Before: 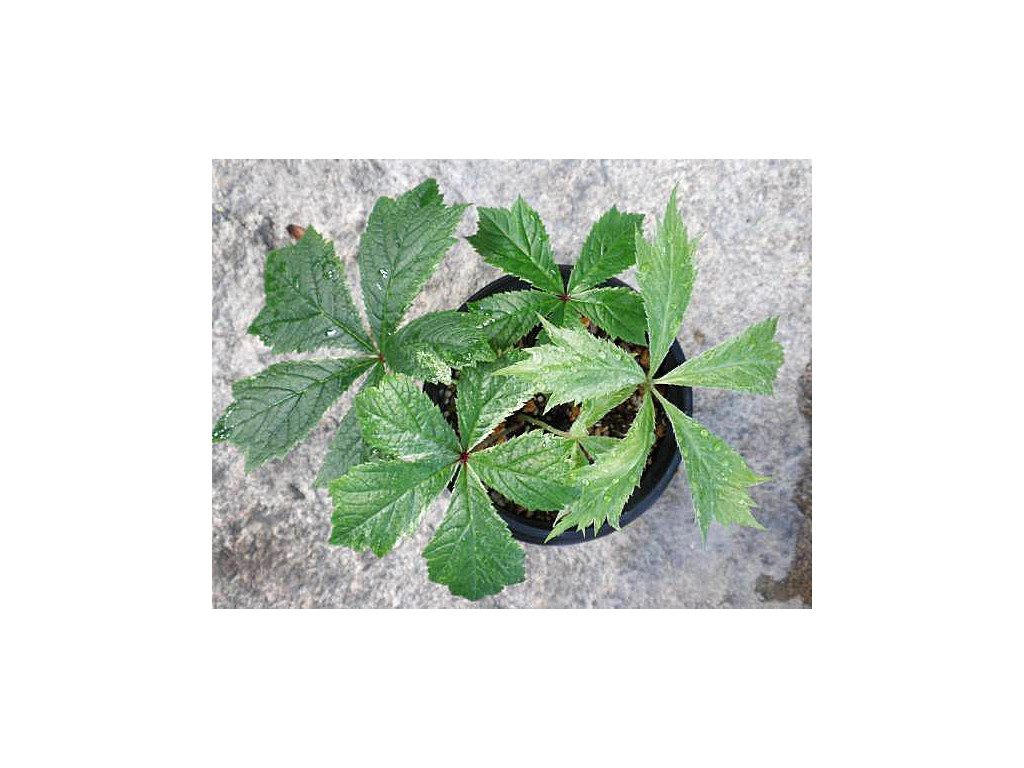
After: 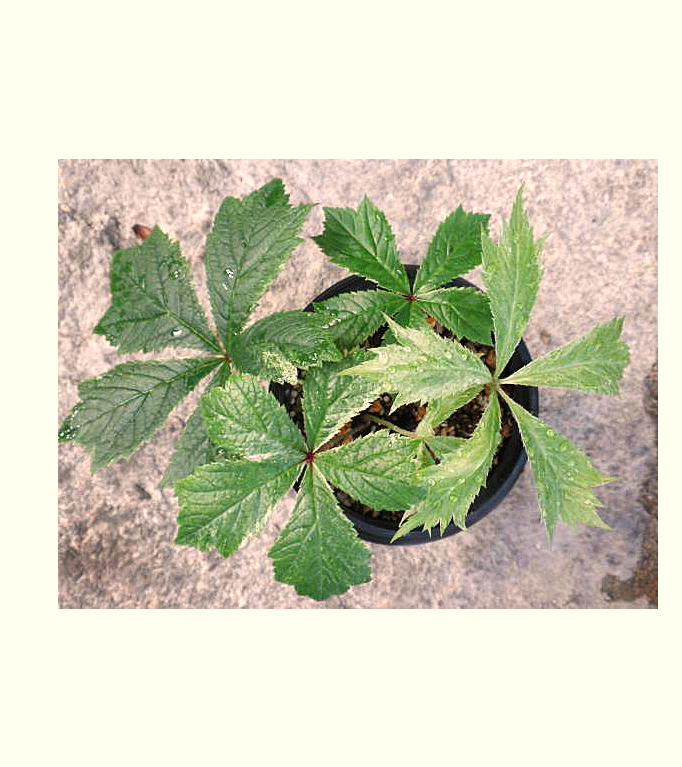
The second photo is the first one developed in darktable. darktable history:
white balance: red 1.127, blue 0.943
crop and rotate: left 15.055%, right 18.278%
